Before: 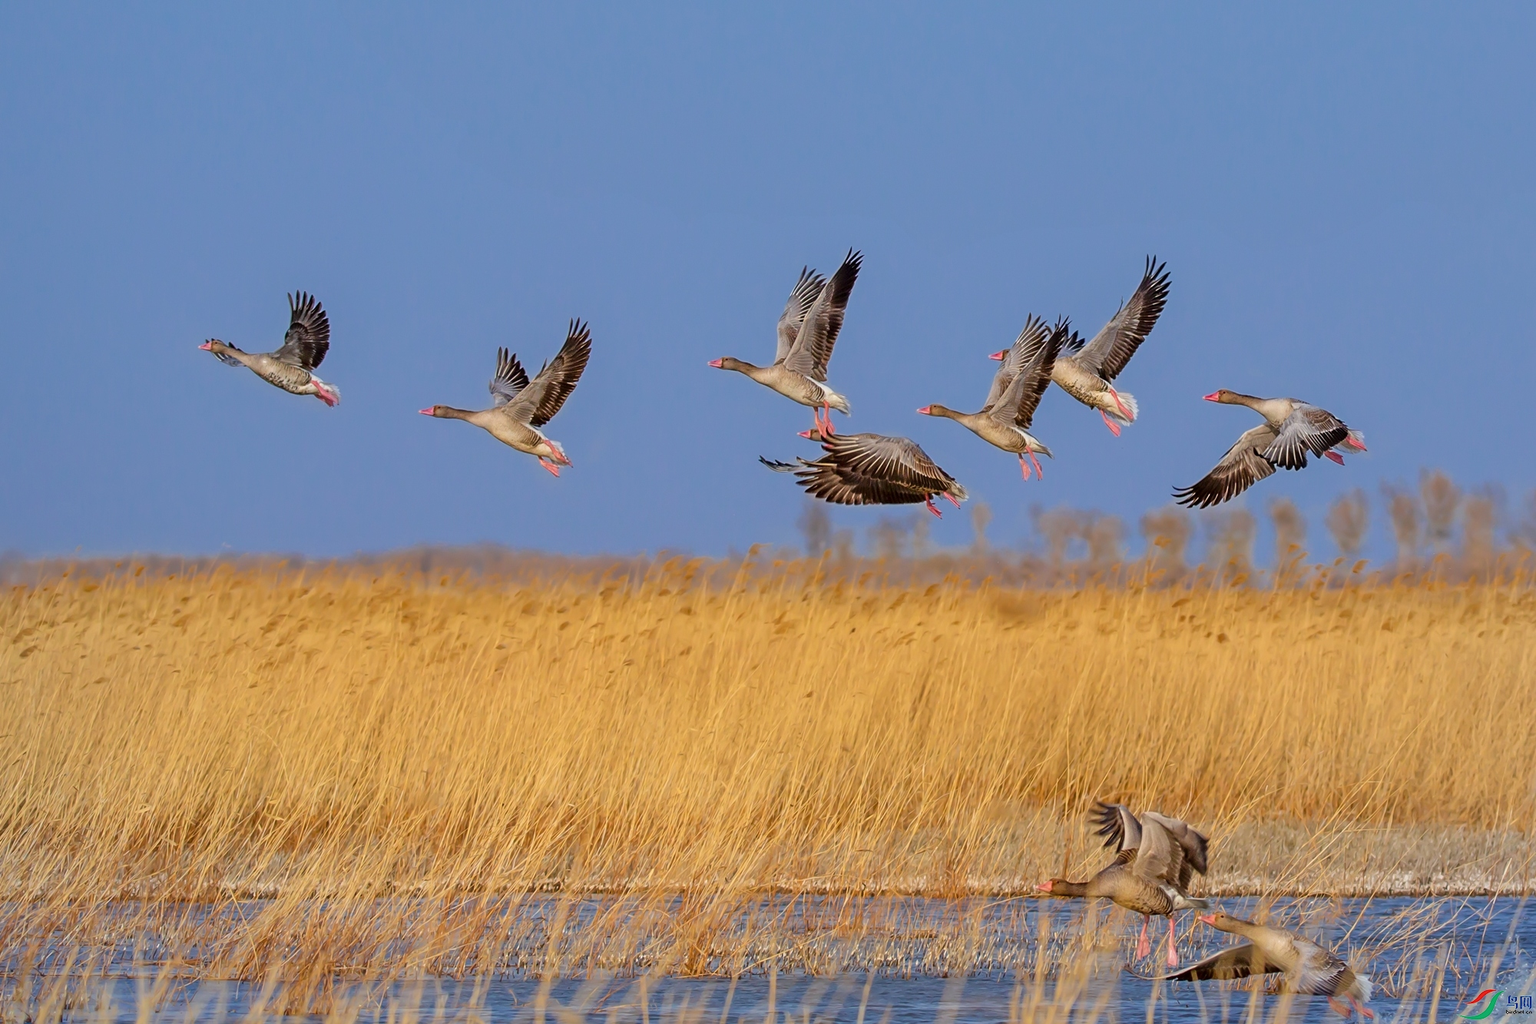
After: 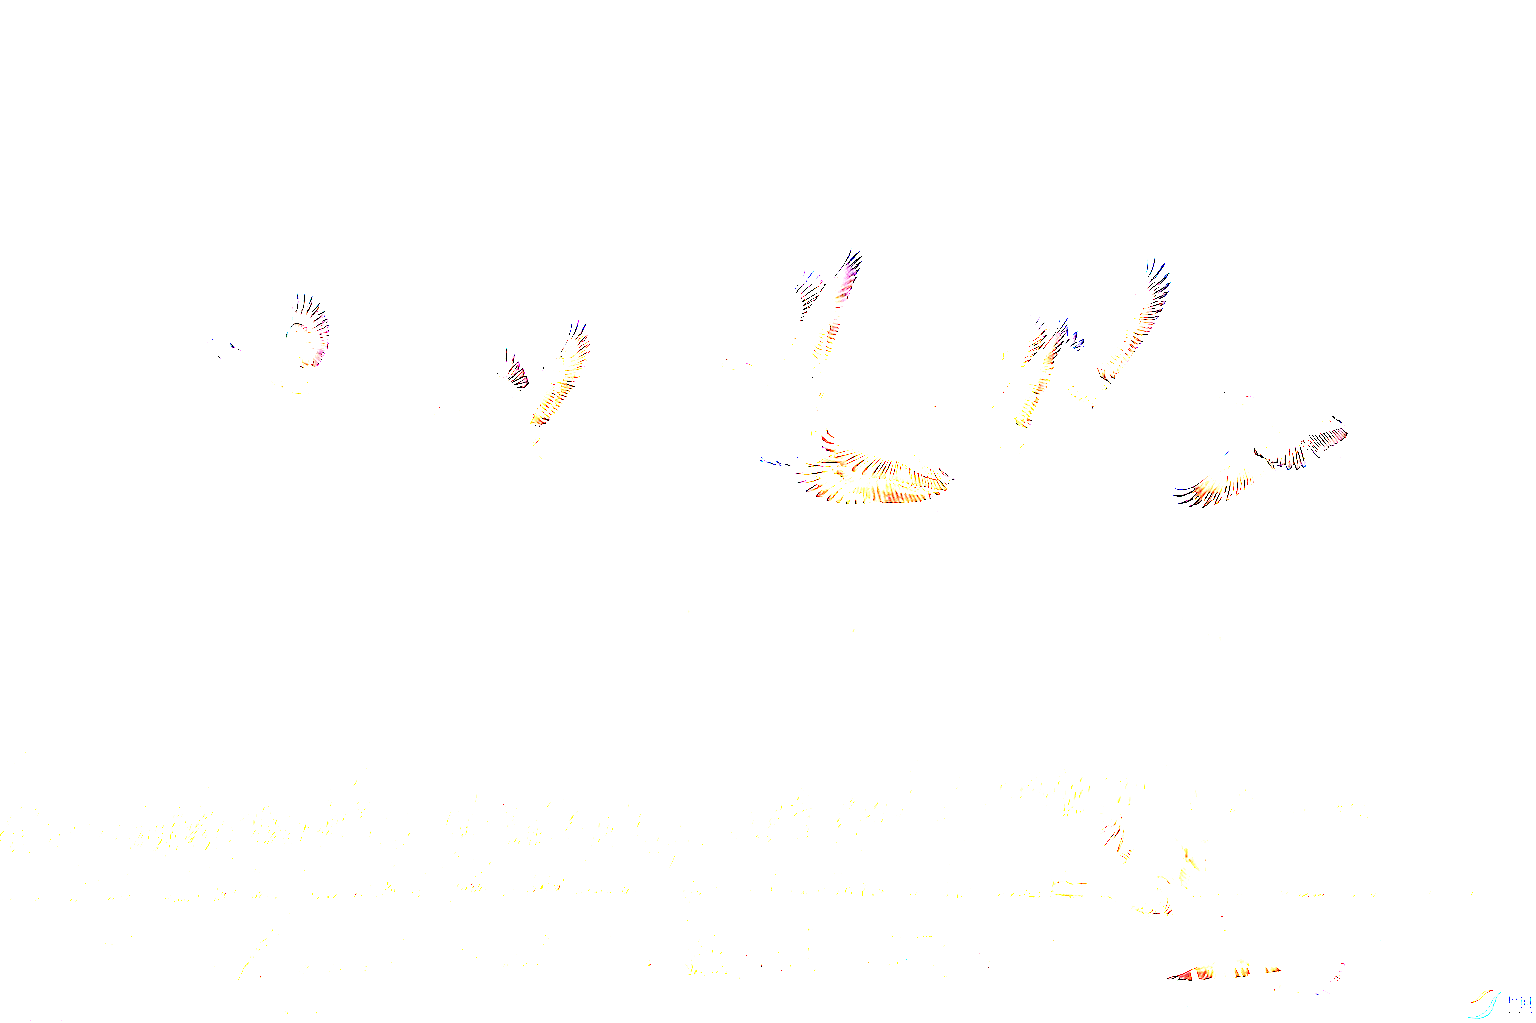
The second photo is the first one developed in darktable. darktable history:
contrast brightness saturation: contrast 0.111, saturation -0.166
exposure: exposure 7.897 EV, compensate exposure bias true, compensate highlight preservation false
